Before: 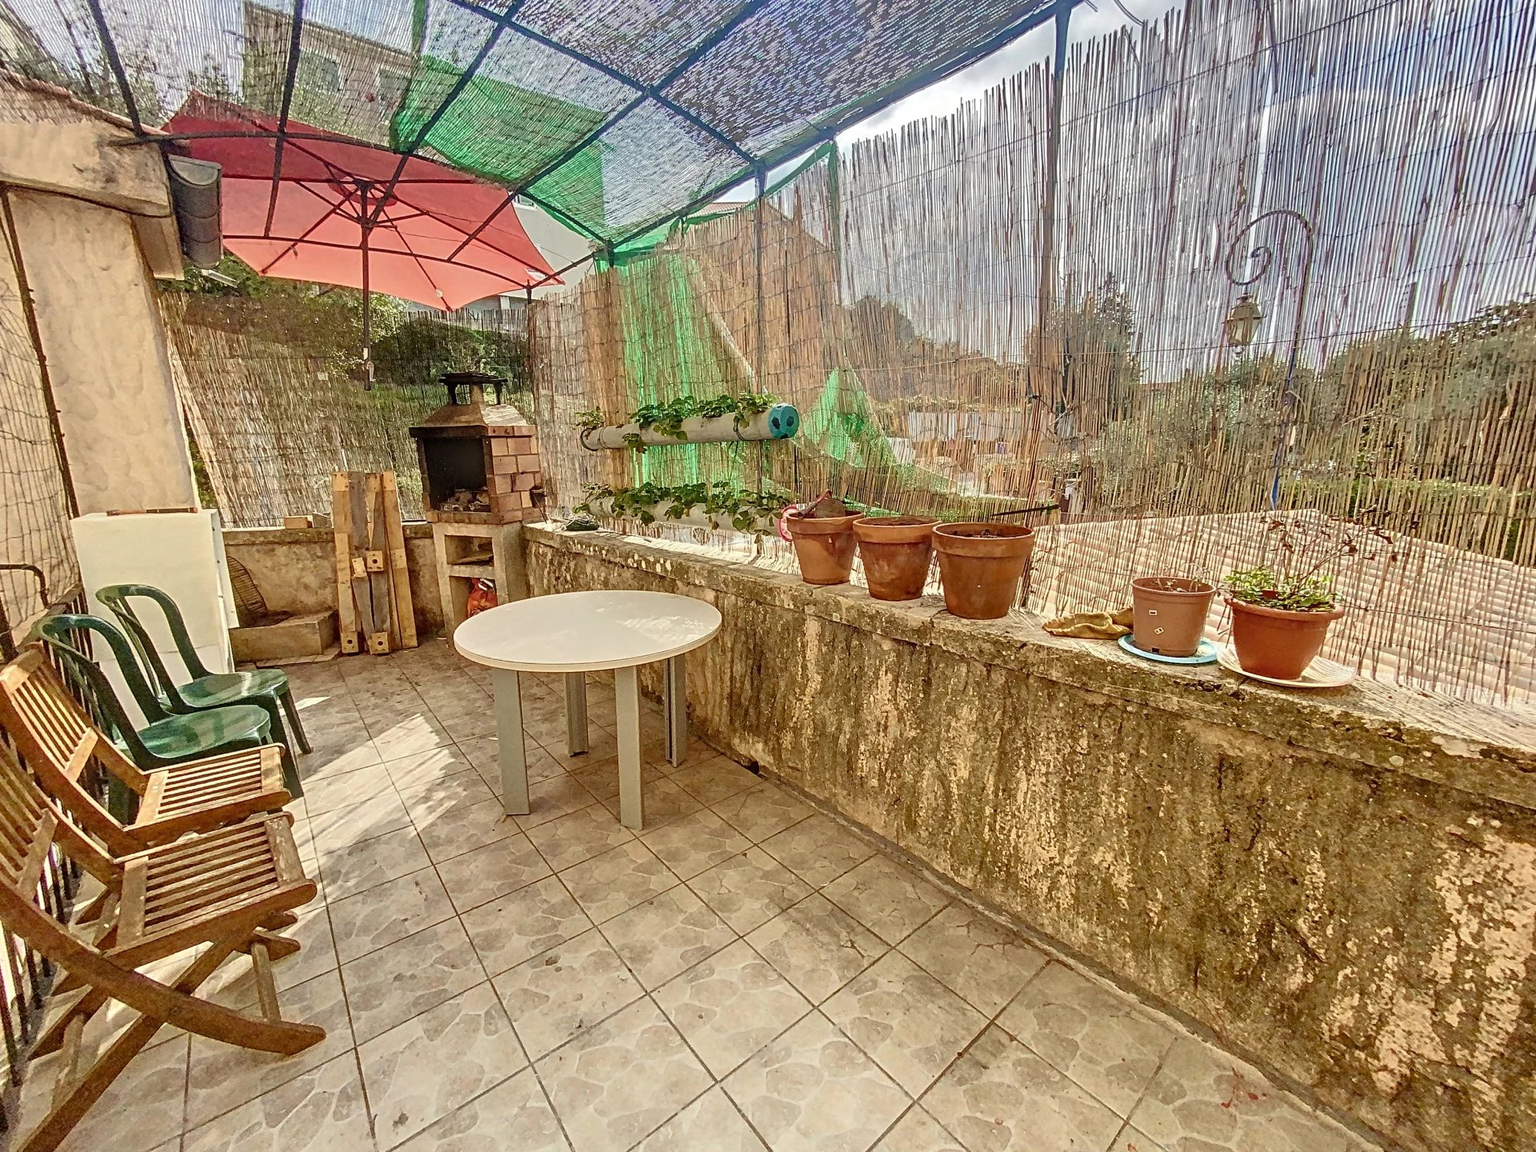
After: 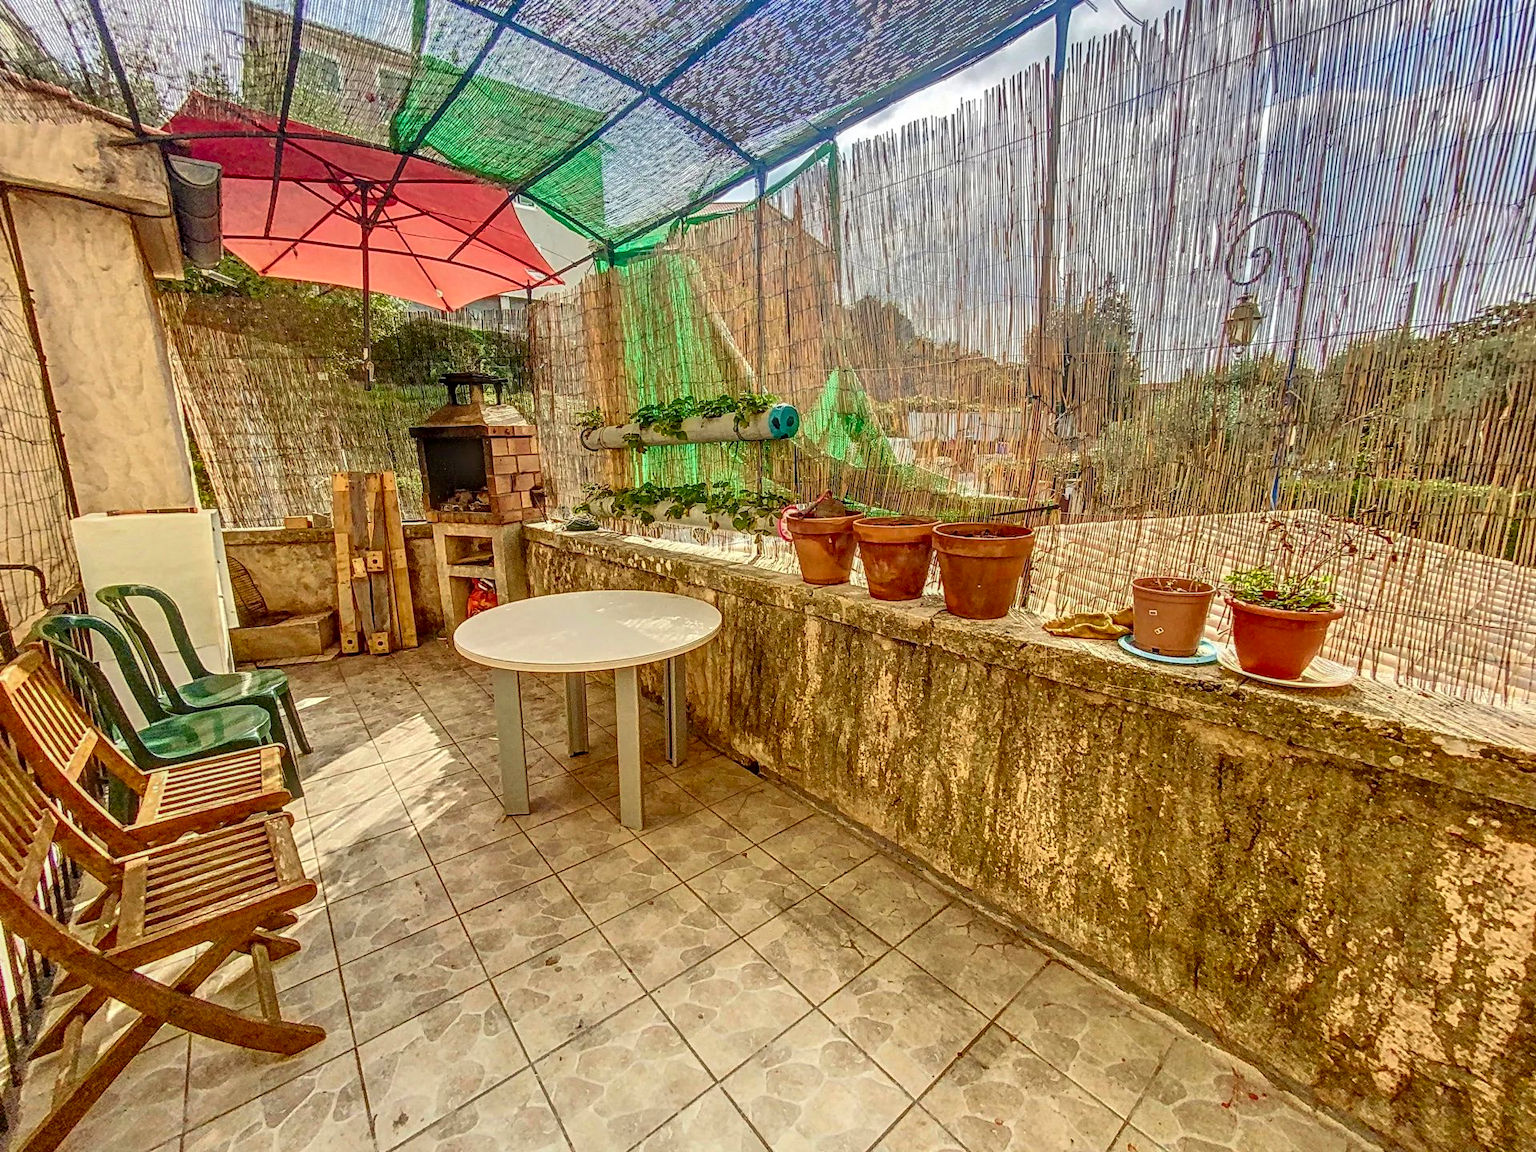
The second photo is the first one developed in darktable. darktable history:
local contrast: highlights 2%, shadows 4%, detail 133%
contrast brightness saturation: brightness -0.025, saturation 0.367
